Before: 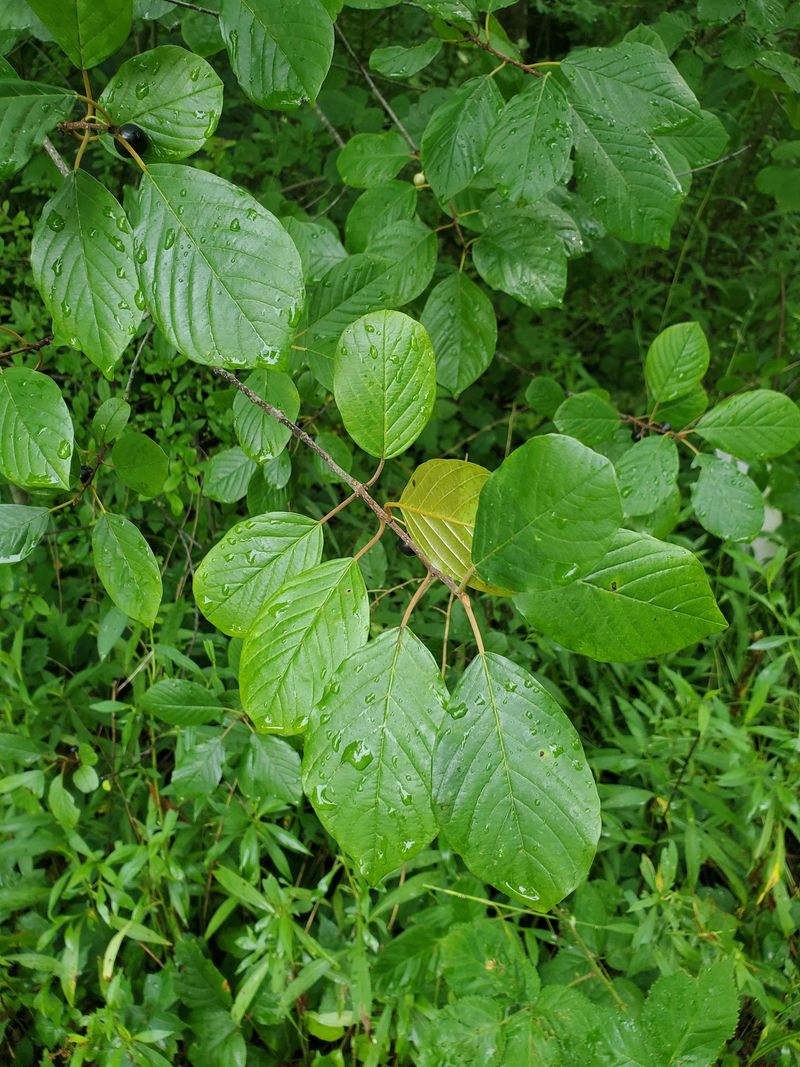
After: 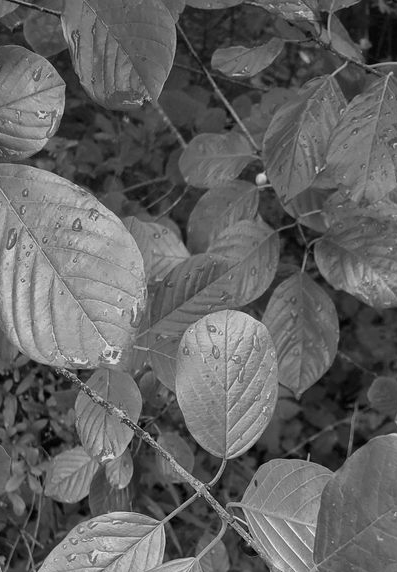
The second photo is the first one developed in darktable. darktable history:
crop: left 19.79%, right 30.543%, bottom 46.316%
color calibration: output gray [0.22, 0.42, 0.37, 0], illuminant custom, x 0.389, y 0.387, temperature 3818.75 K
